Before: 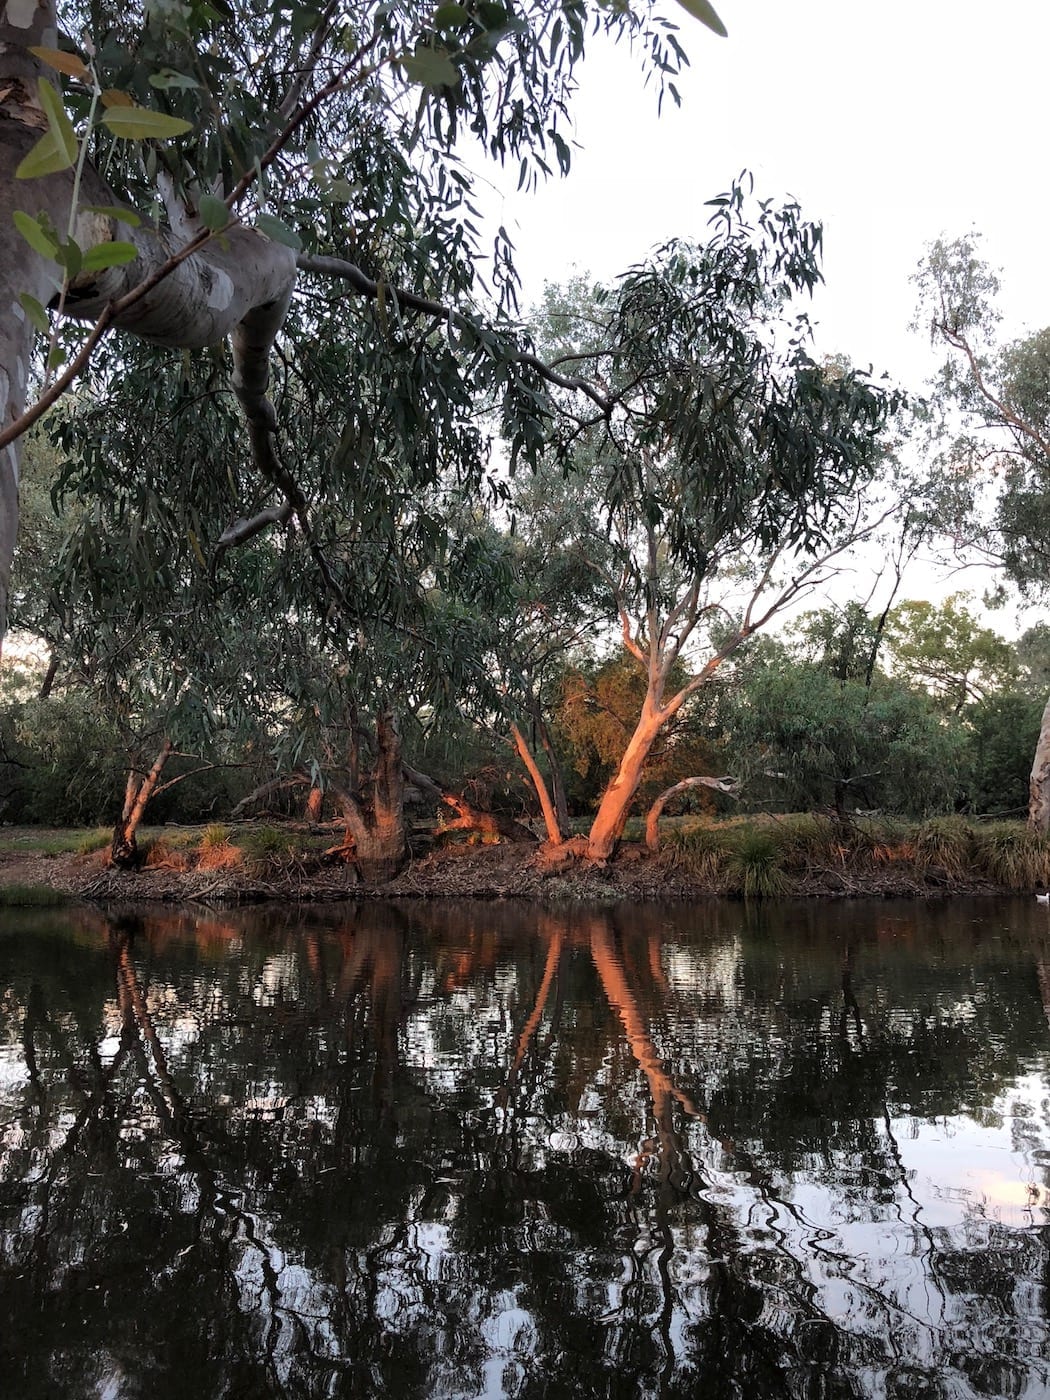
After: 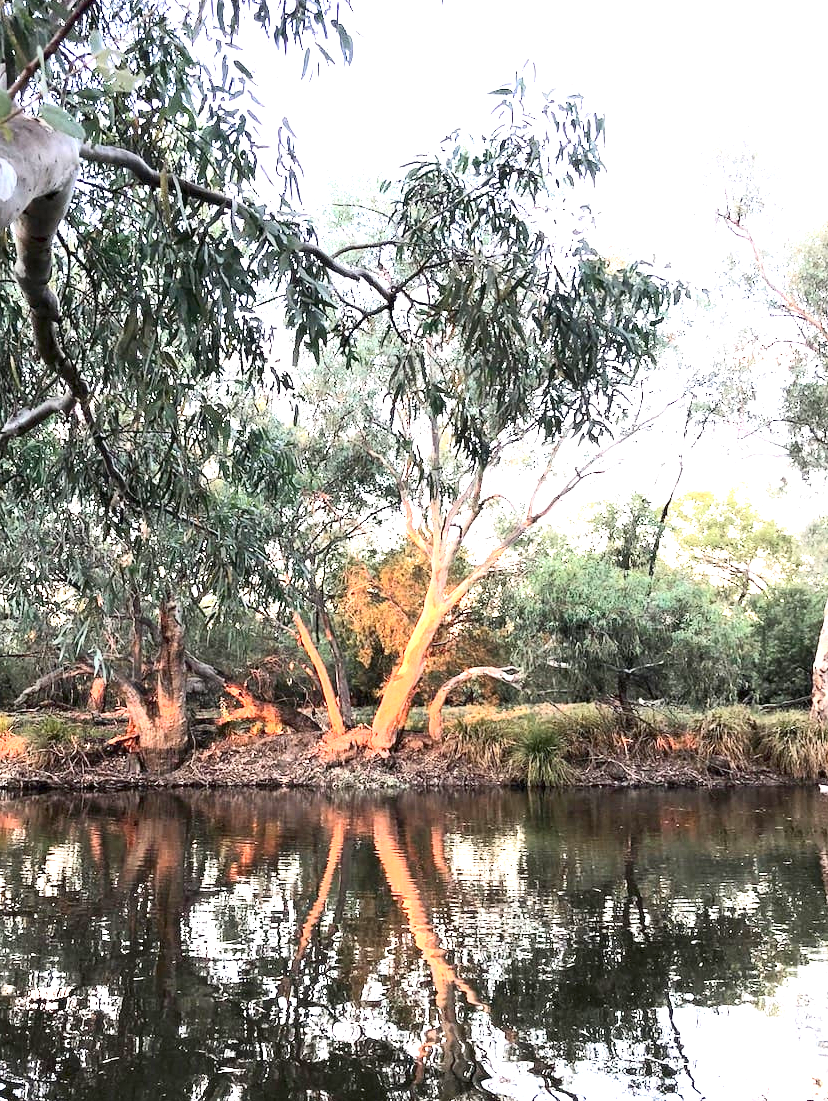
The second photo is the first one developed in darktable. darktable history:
crop and rotate: left 20.74%, top 7.912%, right 0.375%, bottom 13.378%
contrast brightness saturation: contrast 0.24, brightness 0.09
exposure: exposure 2.003 EV, compensate highlight preservation false
